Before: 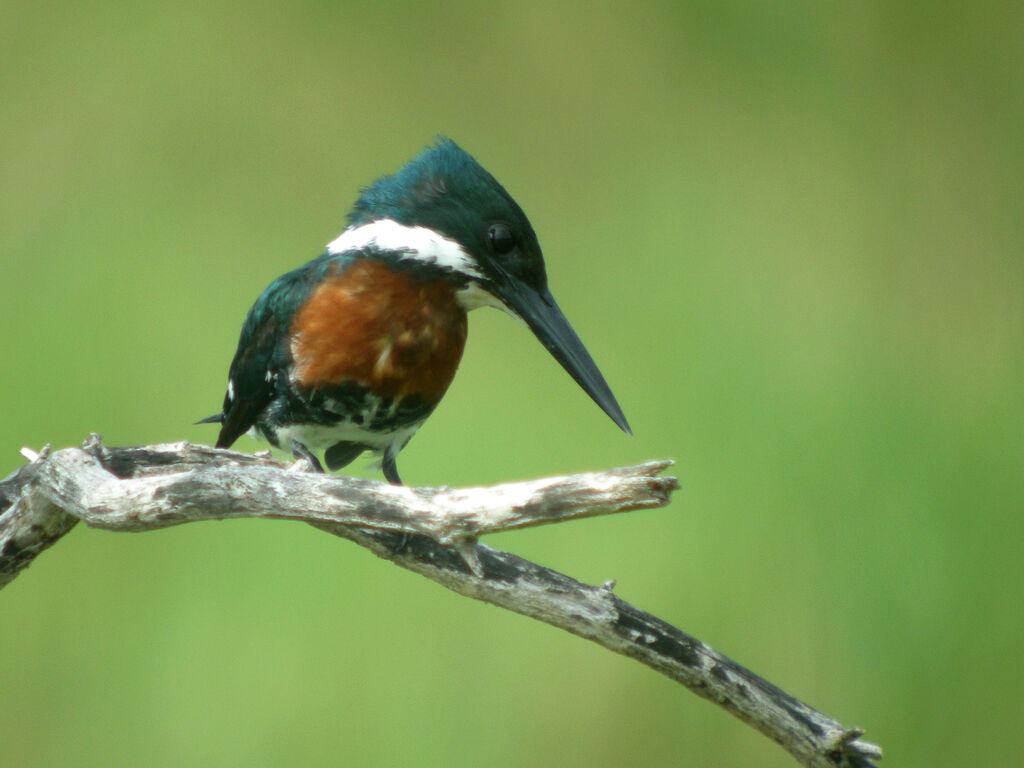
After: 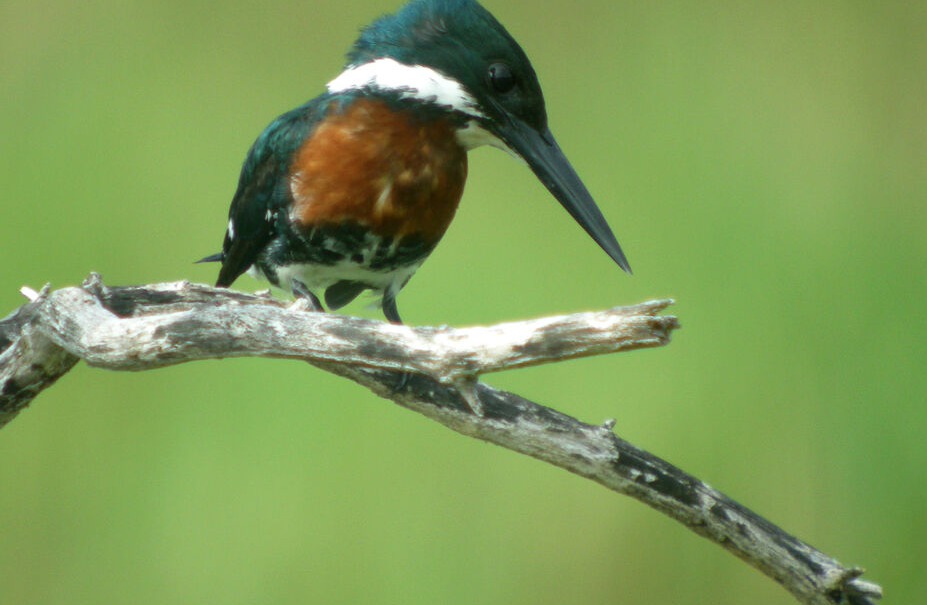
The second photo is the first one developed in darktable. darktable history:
crop: top 20.968%, right 9.39%, bottom 0.239%
